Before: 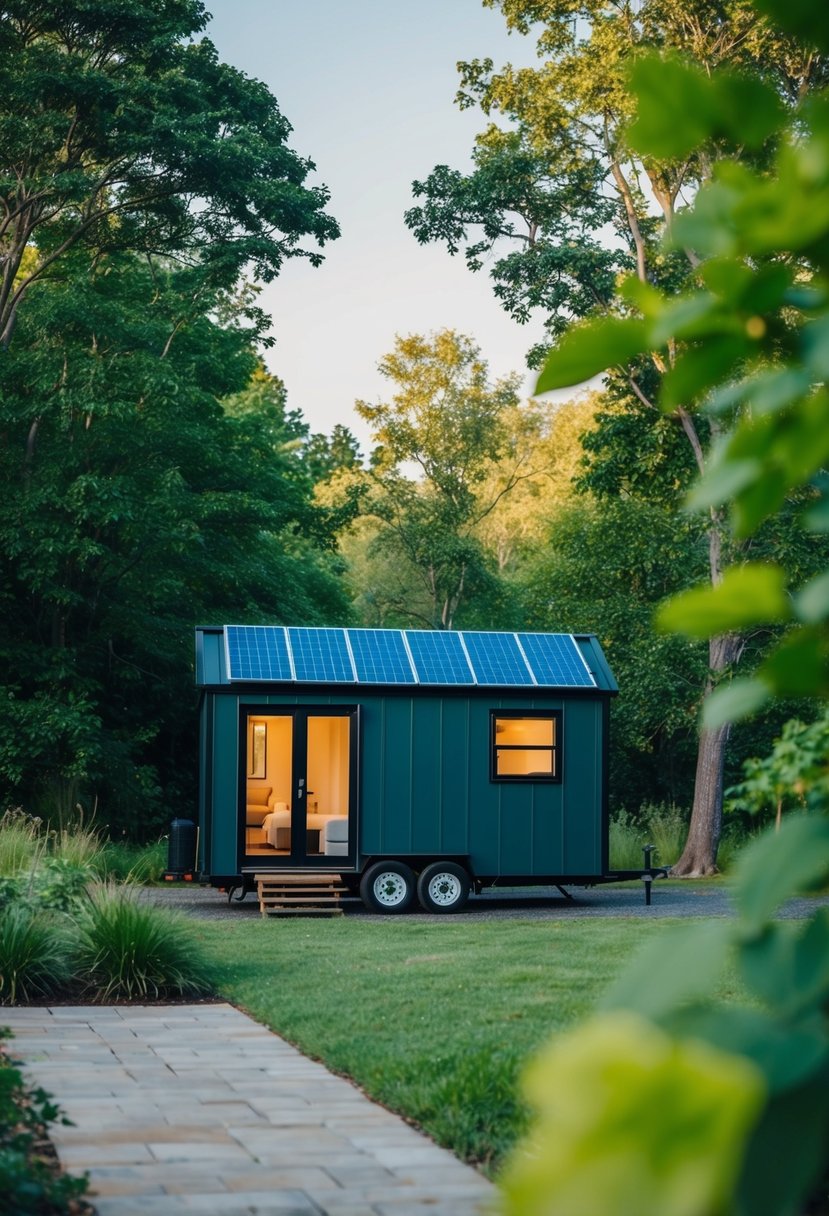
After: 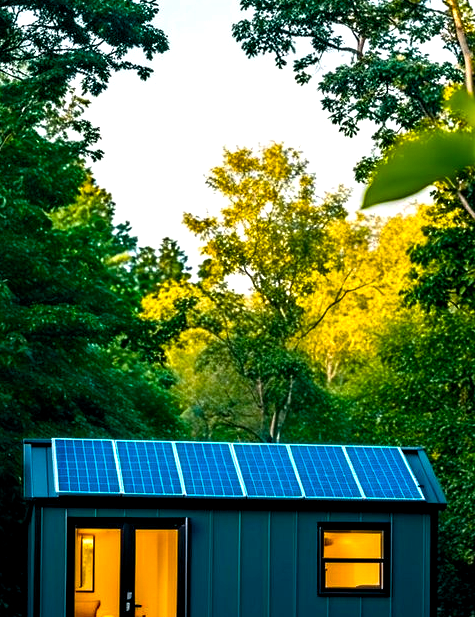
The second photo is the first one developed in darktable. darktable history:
contrast equalizer: octaves 7, y [[0.502, 0.517, 0.543, 0.576, 0.611, 0.631], [0.5 ×6], [0.5 ×6], [0 ×6], [0 ×6]]
crop: left 20.831%, top 15.385%, right 21.84%, bottom 33.803%
color balance rgb: global offset › luminance -0.481%, perceptual saturation grading › global saturation 39.875%, perceptual brilliance grading › global brilliance 15.737%, perceptual brilliance grading › shadows -34.213%, global vibrance 39.739%
